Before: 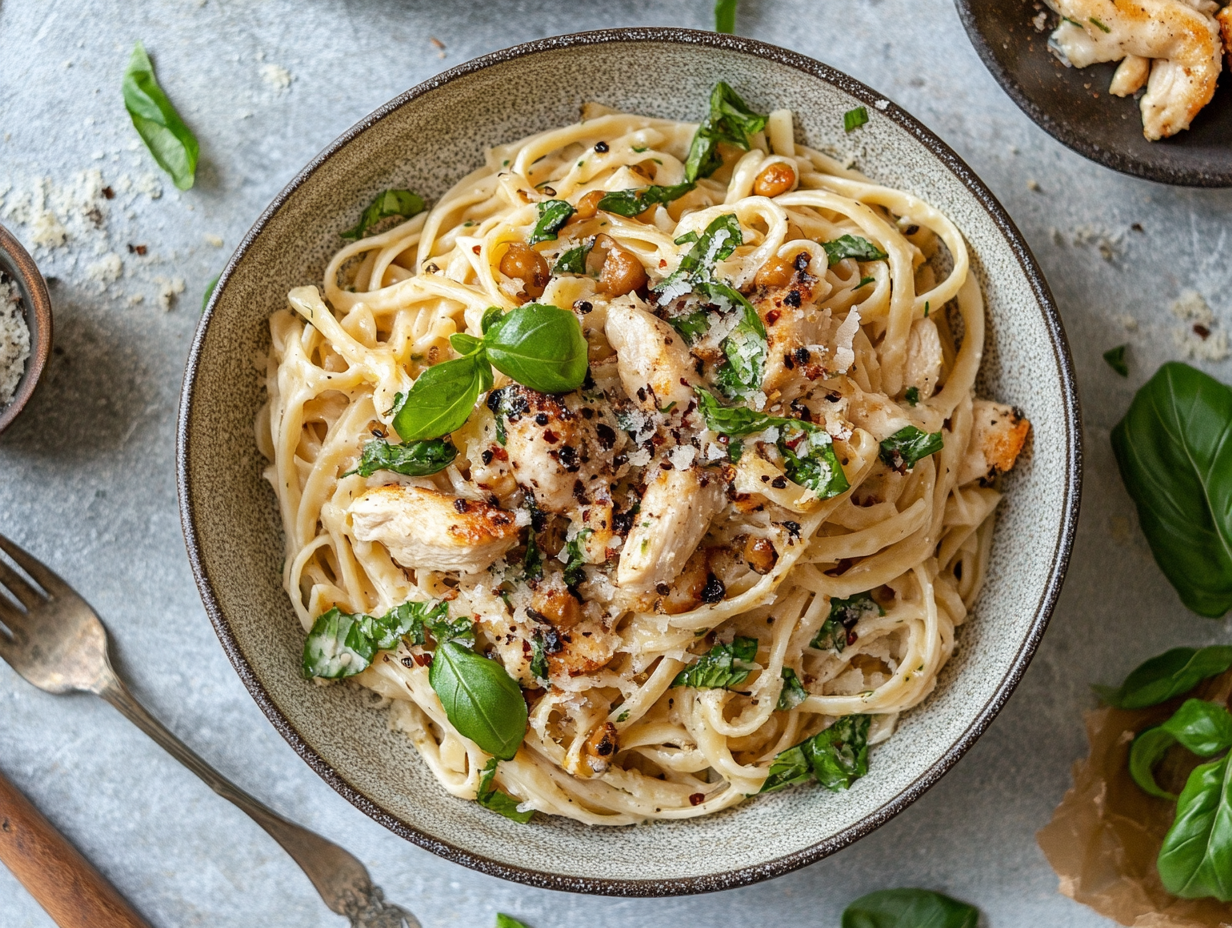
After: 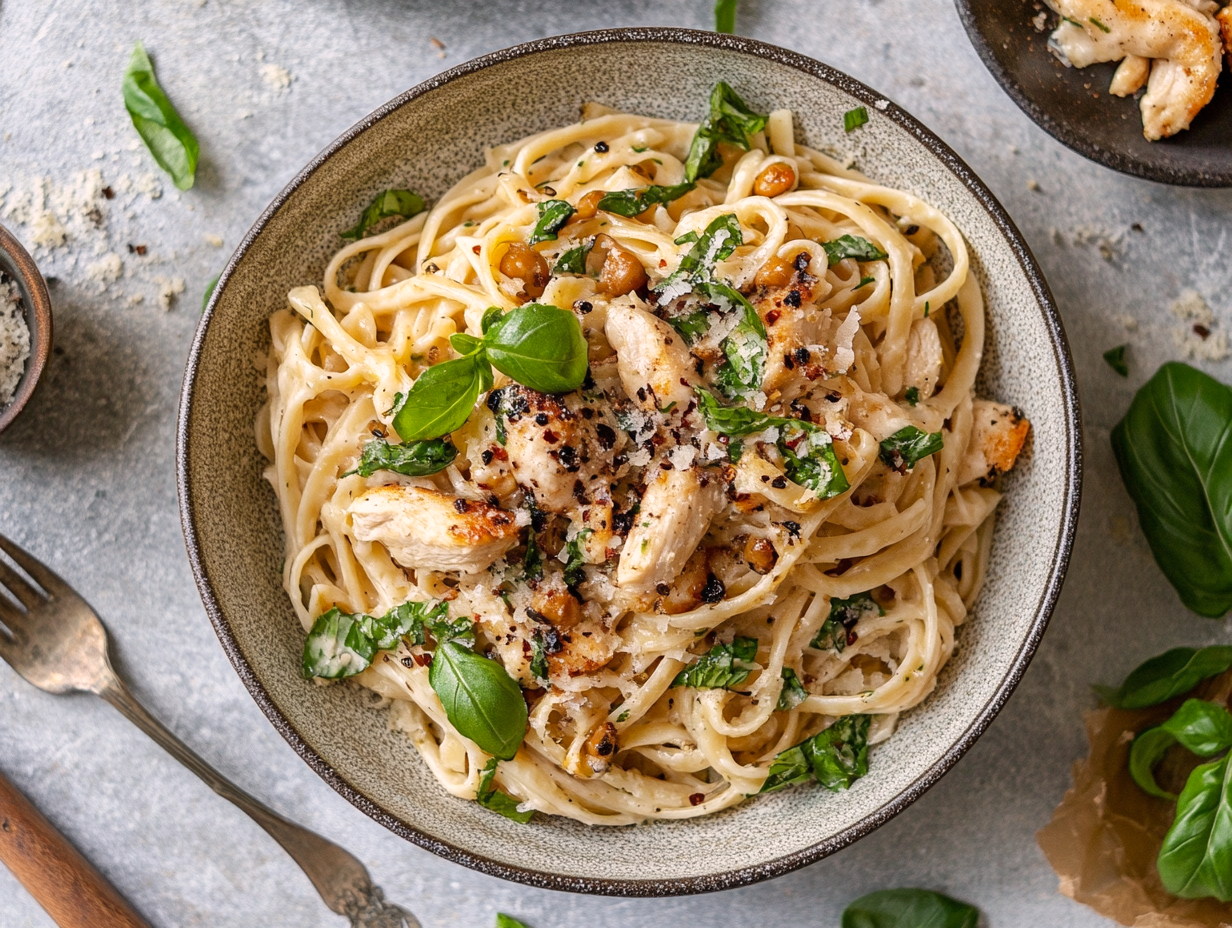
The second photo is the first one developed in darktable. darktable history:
color correction: highlights a* 5.81, highlights b* 4.84
